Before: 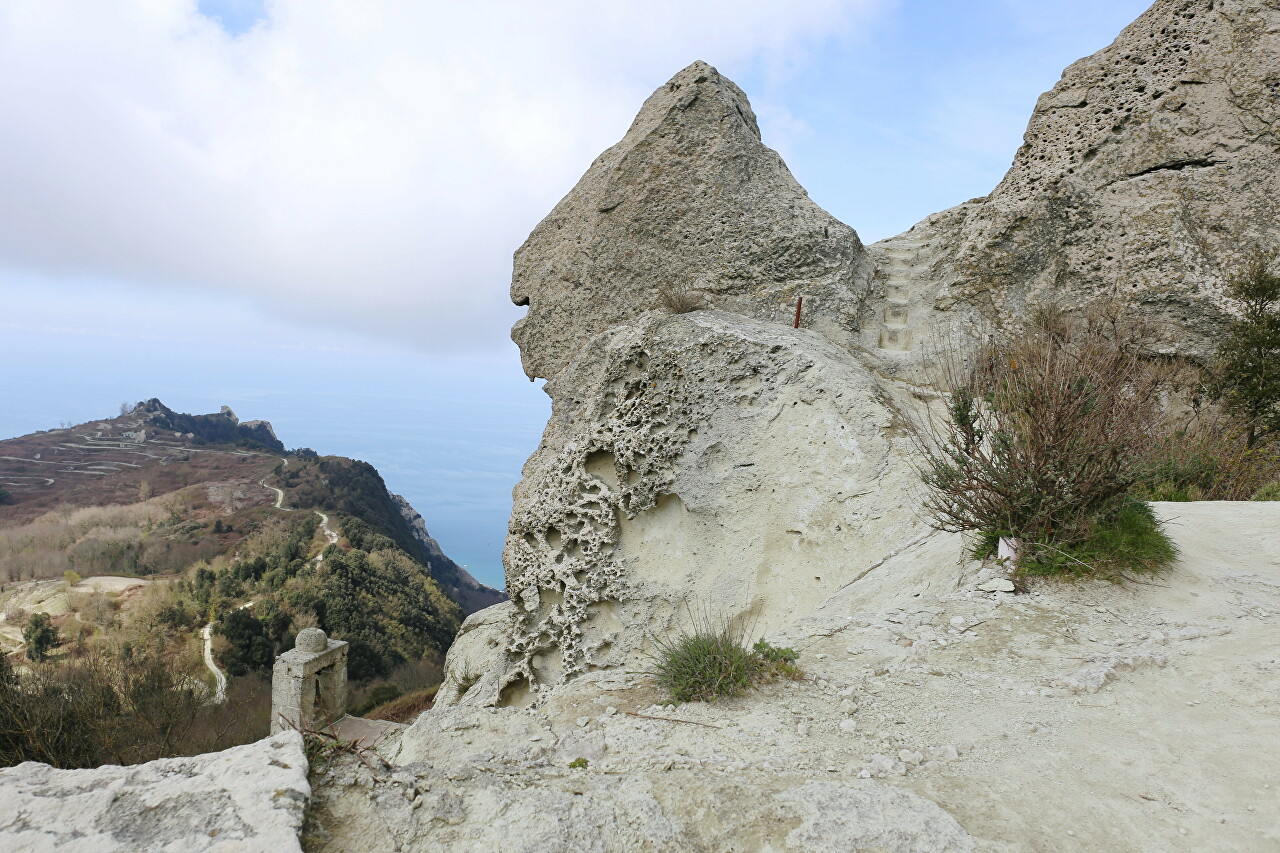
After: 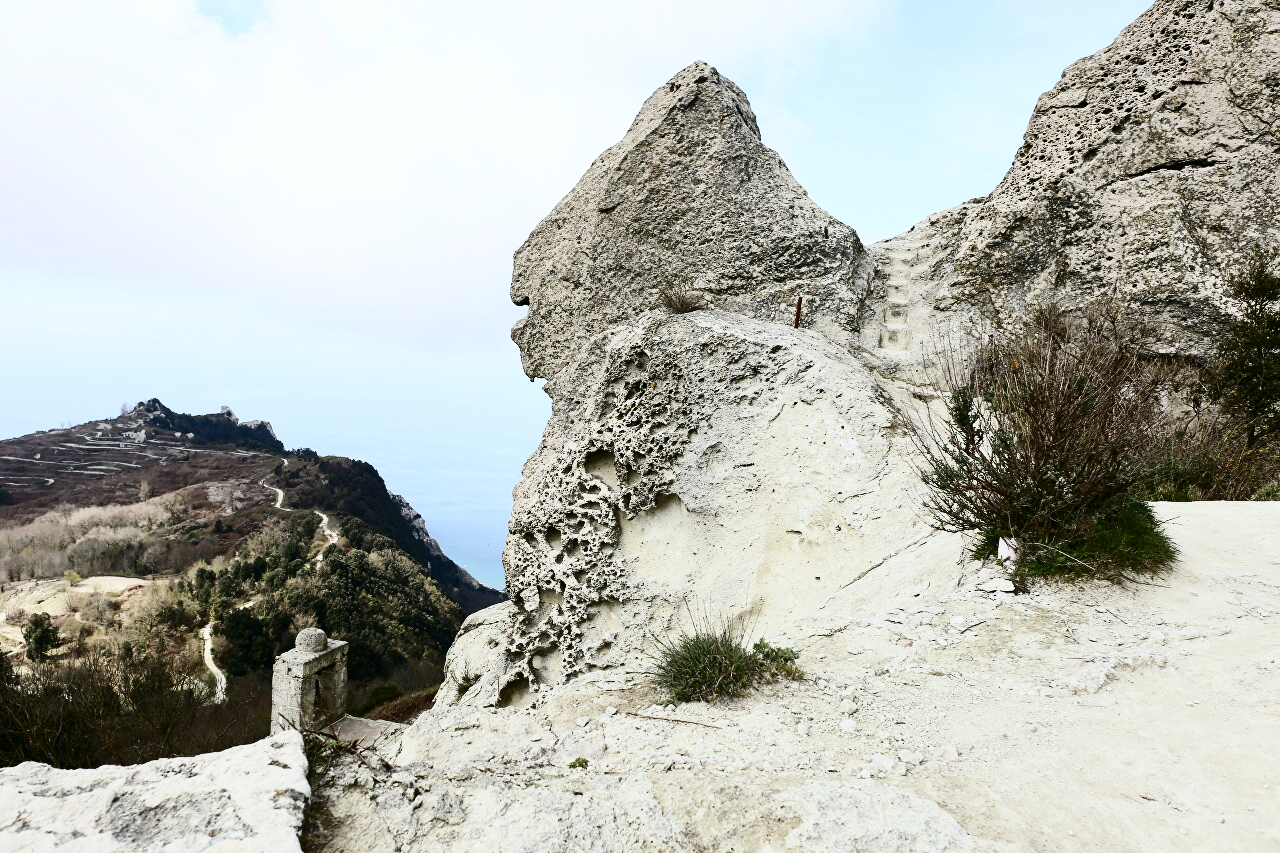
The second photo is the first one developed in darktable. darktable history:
exposure: compensate highlight preservation false
contrast brightness saturation: contrast 0.489, saturation -0.102
